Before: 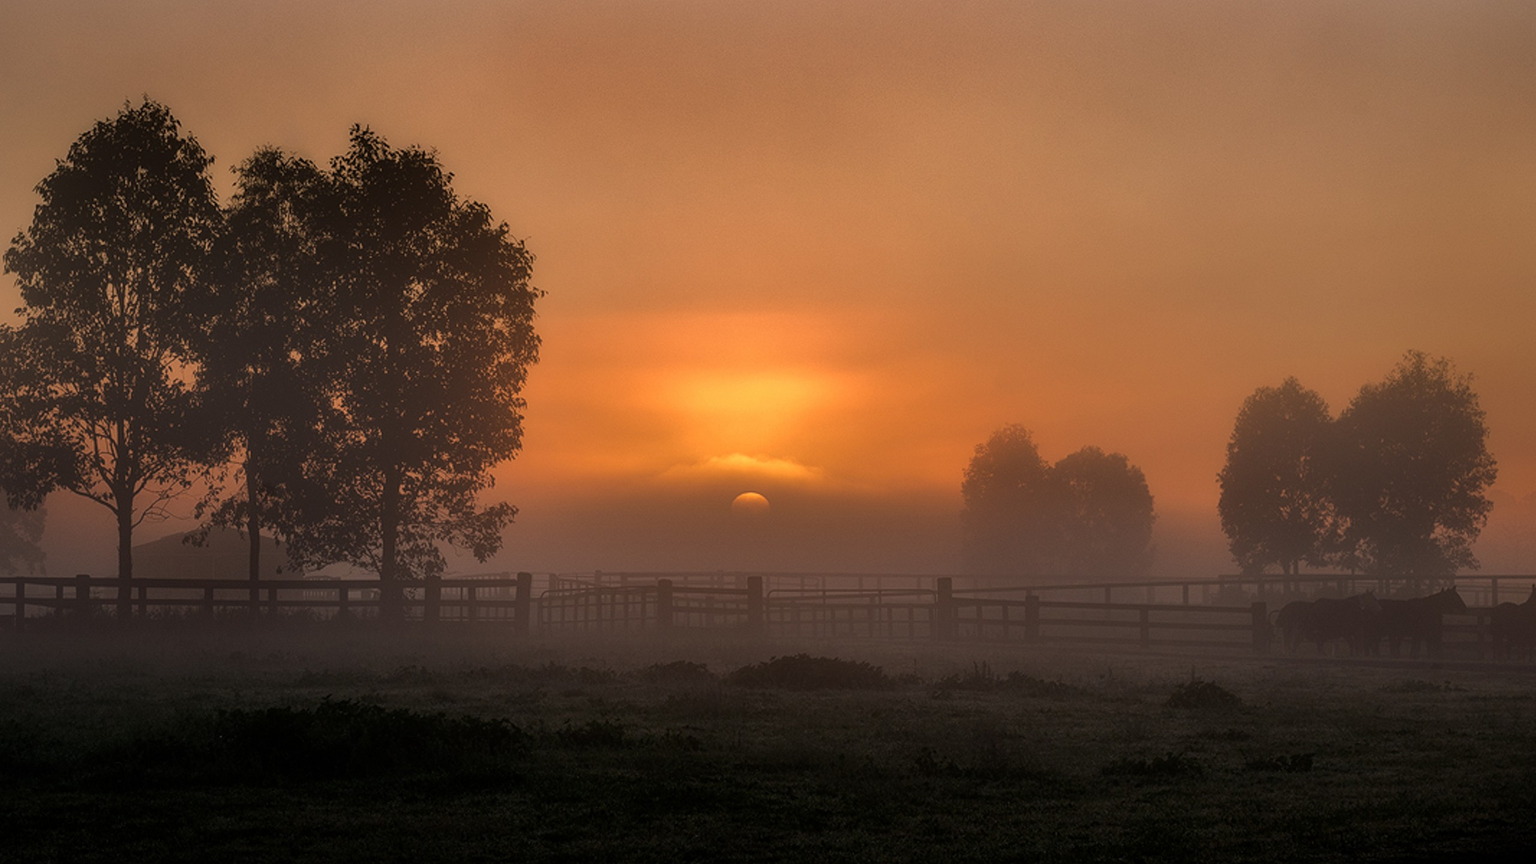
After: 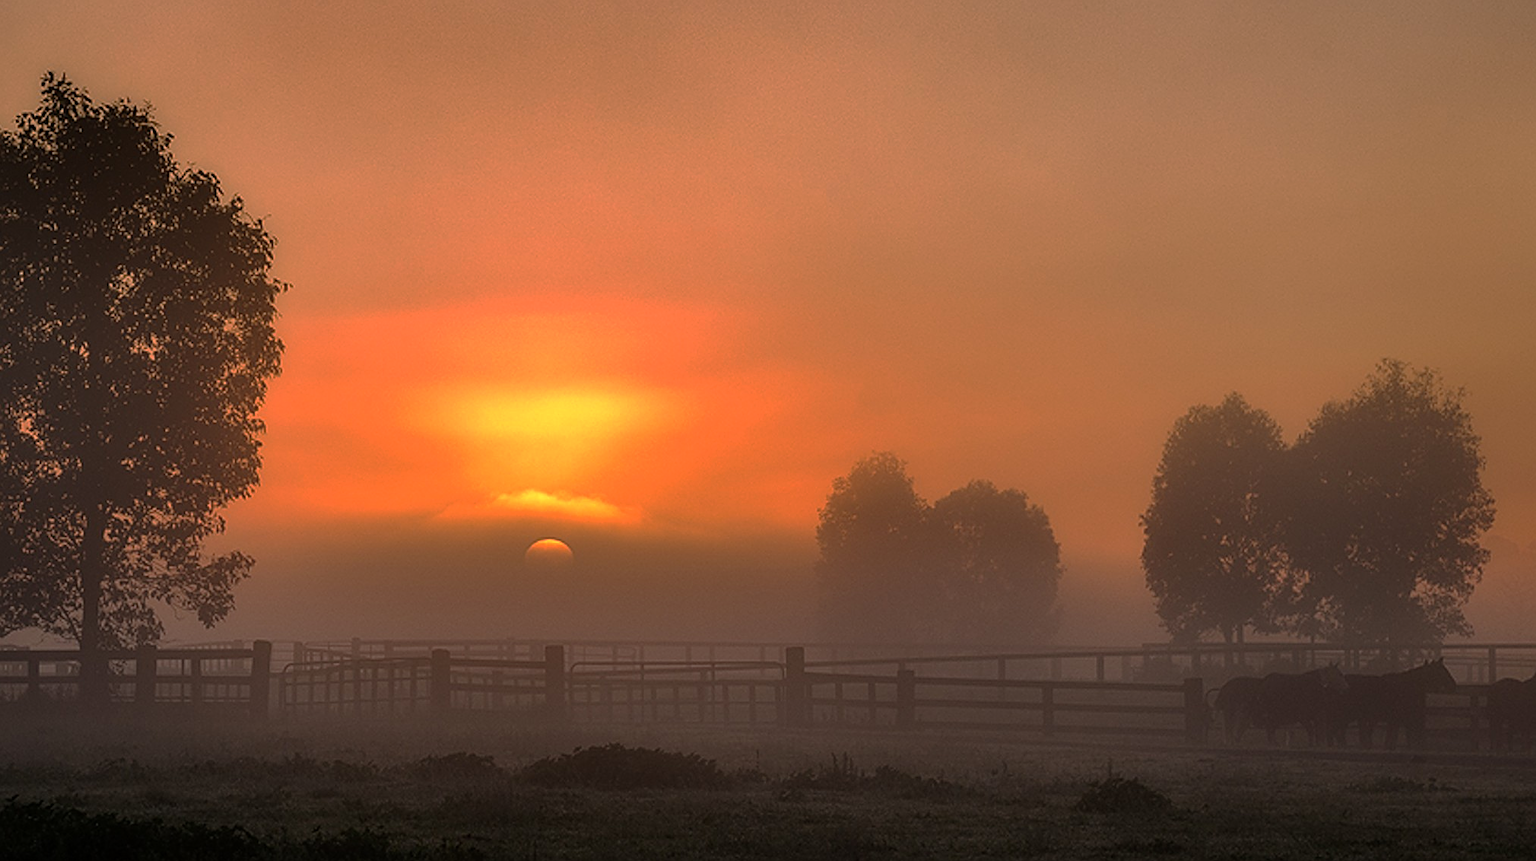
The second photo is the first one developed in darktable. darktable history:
tone curve: curves: ch0 [(0, 0) (0.091, 0.077) (0.517, 0.574) (0.745, 0.82) (0.844, 0.908) (0.909, 0.942) (1, 0.973)]; ch1 [(0, 0) (0.437, 0.404) (0.5, 0.5) (0.534, 0.554) (0.58, 0.603) (0.616, 0.649) (1, 1)]; ch2 [(0, 0) (0.442, 0.415) (0.5, 0.5) (0.535, 0.557) (0.585, 0.62) (1, 1)], preserve colors none
sharpen: on, module defaults
base curve: curves: ch0 [(0, 0) (0.826, 0.587) (1, 1)], preserve colors none
exposure: exposure 0.603 EV, compensate exposure bias true, compensate highlight preservation false
crop and rotate: left 20.674%, top 7.84%, right 0.392%, bottom 13.433%
